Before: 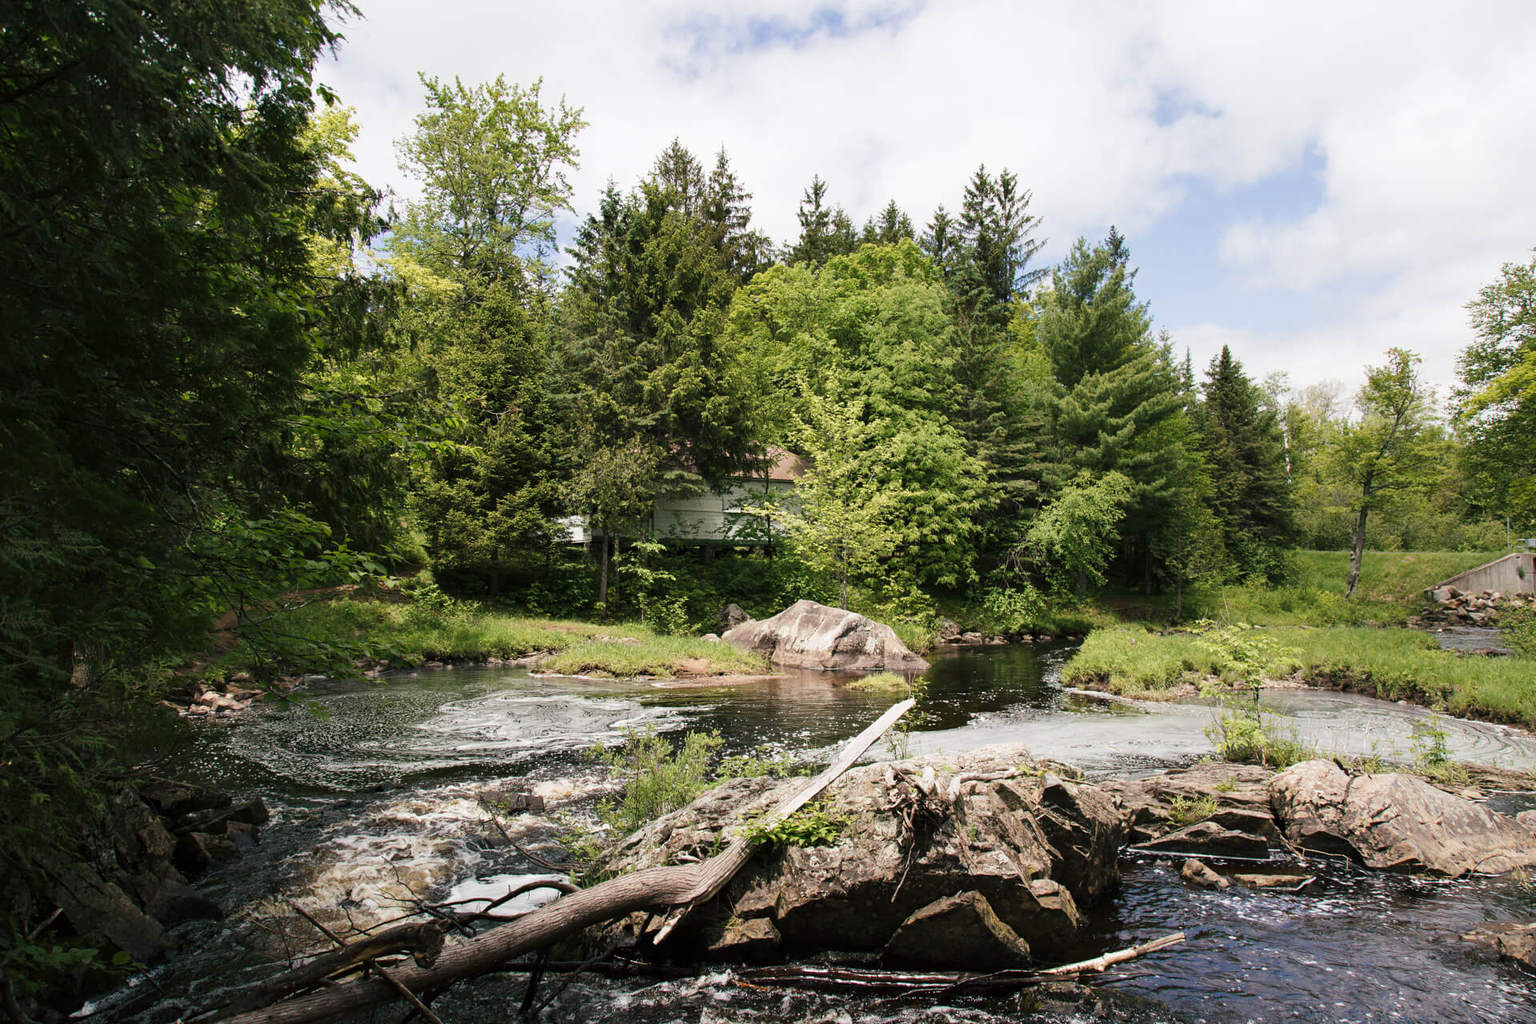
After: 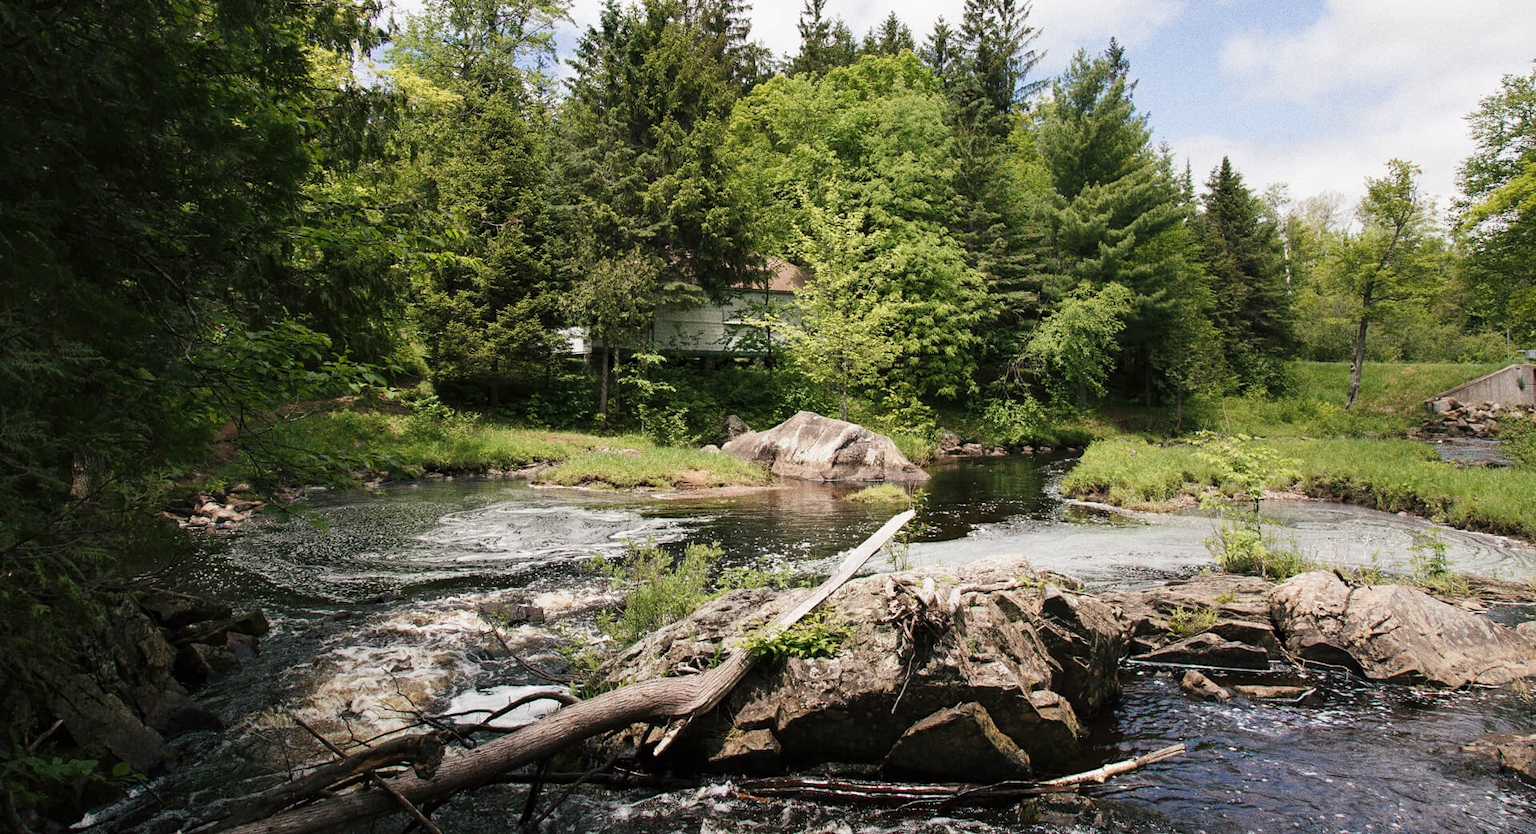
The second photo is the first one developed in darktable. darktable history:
crop and rotate: top 18.507%
grain: coarseness 0.09 ISO, strength 40%
